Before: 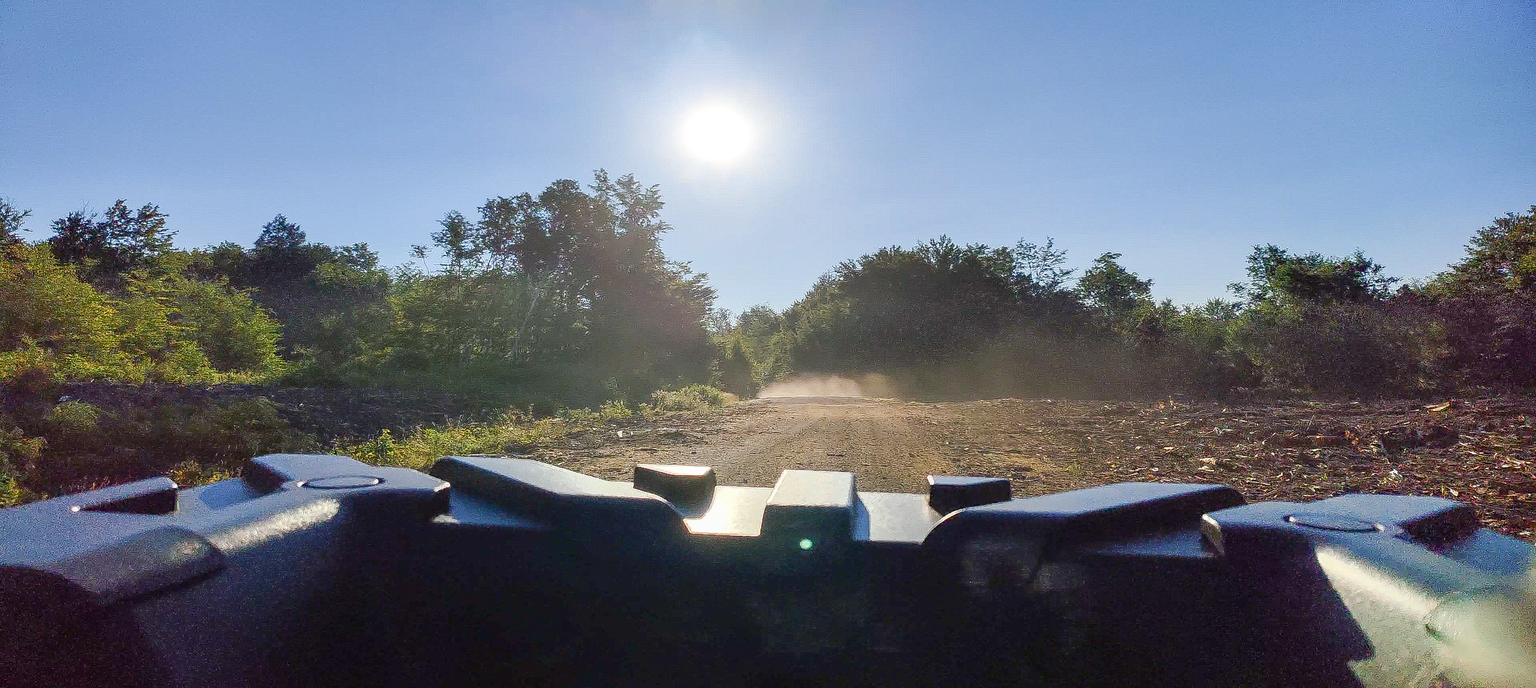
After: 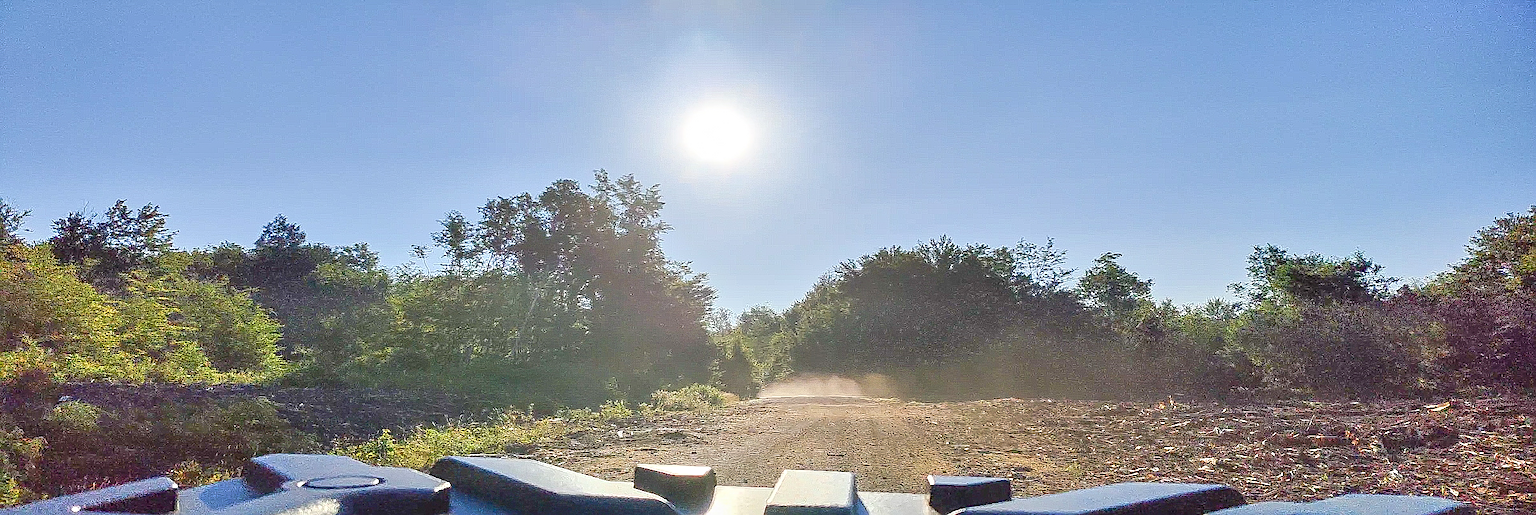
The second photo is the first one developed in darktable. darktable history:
tone equalizer: -8 EV 1 EV, -7 EV 1 EV, -6 EV 1 EV, -5 EV 1 EV, -4 EV 1 EV, -3 EV 0.75 EV, -2 EV 0.5 EV, -1 EV 0.25 EV
sharpen: on, module defaults
crop: bottom 24.967%
